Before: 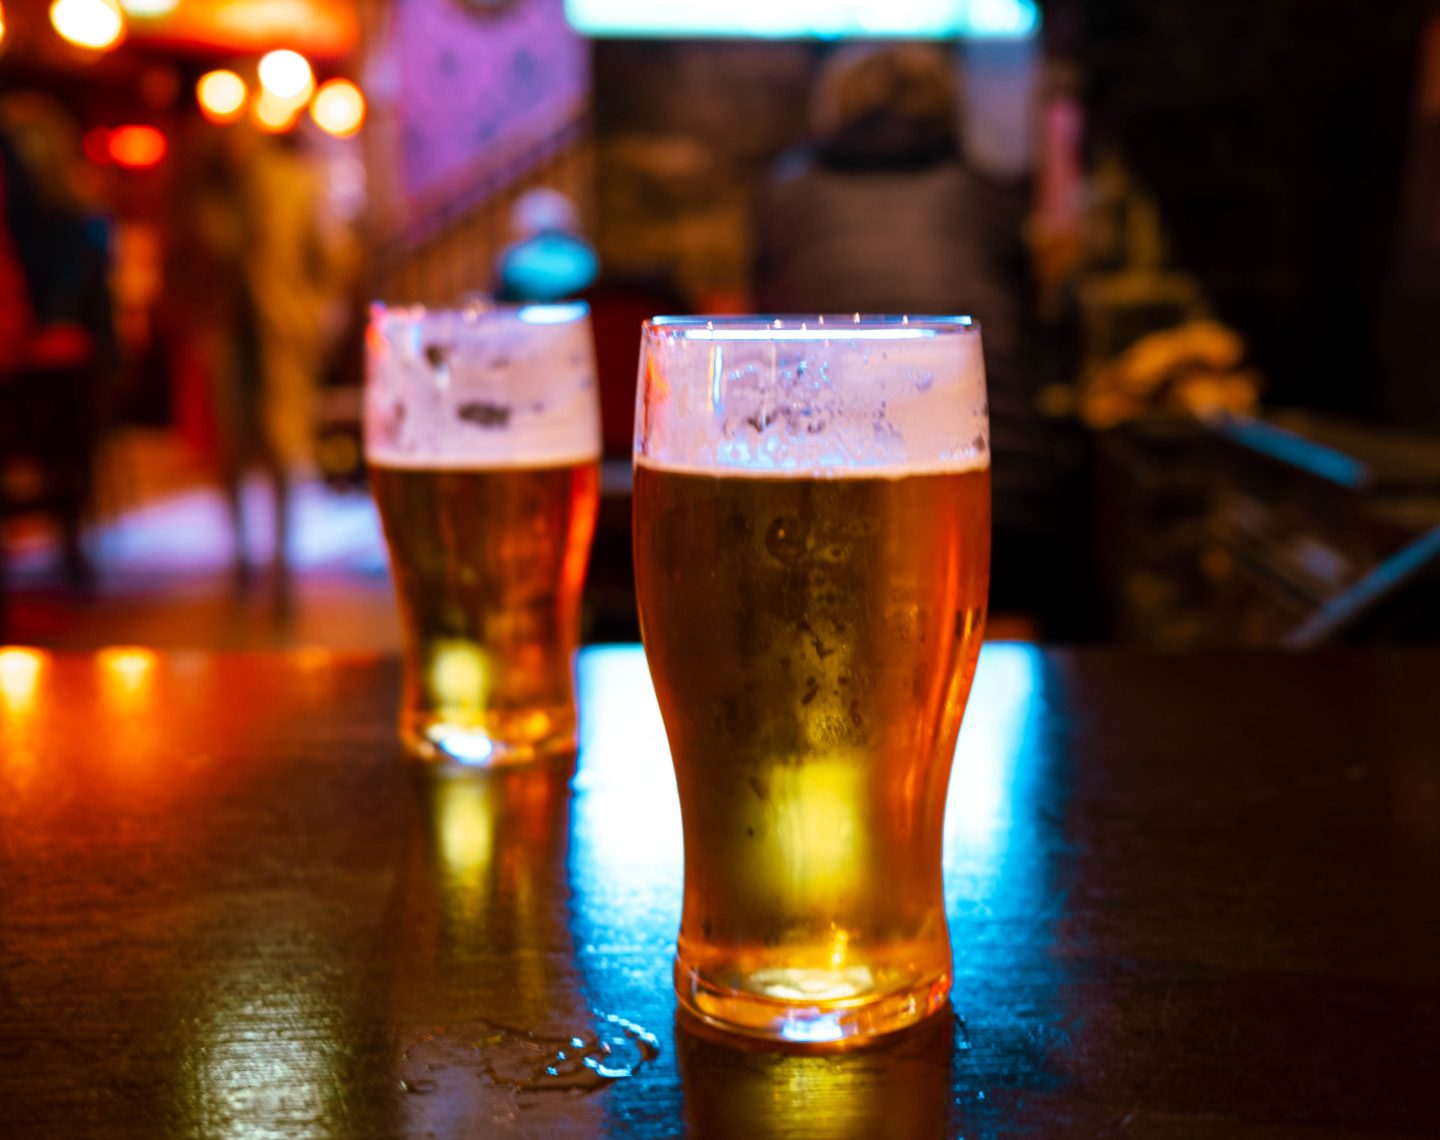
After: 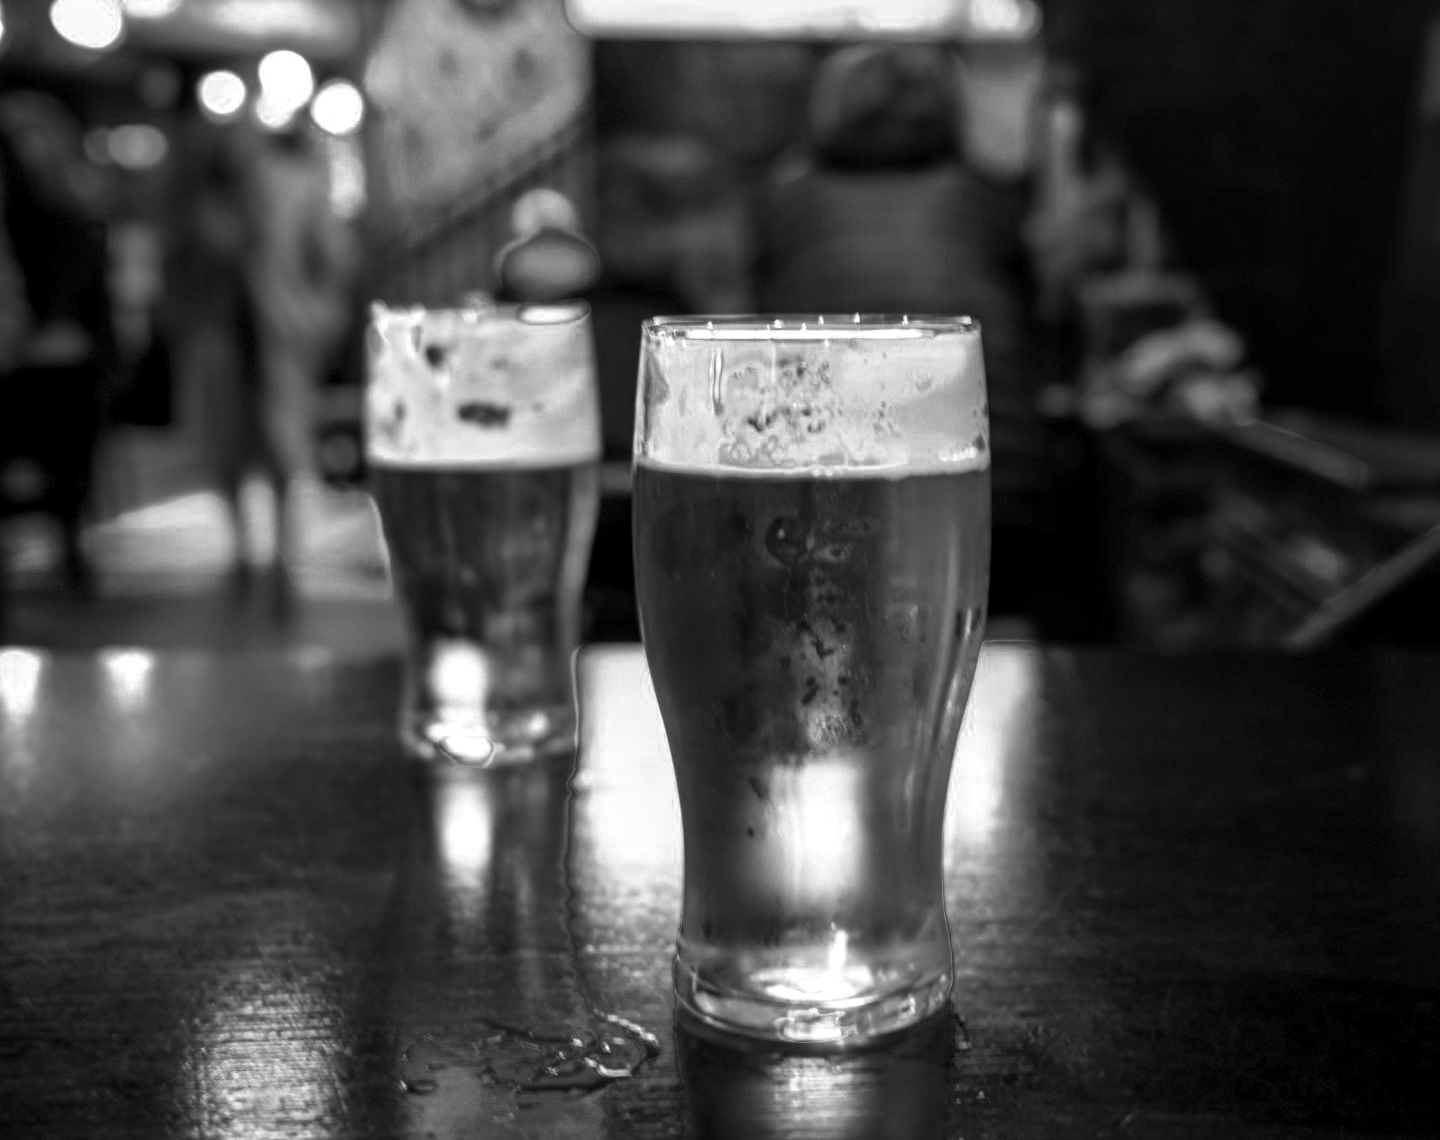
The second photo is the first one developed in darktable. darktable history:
local contrast: detail 130%
color balance rgb: linear chroma grading › global chroma 15%, perceptual saturation grading › global saturation 30%
color zones: curves: ch0 [(0.002, 0.593) (0.143, 0.417) (0.285, 0.541) (0.455, 0.289) (0.608, 0.327) (0.727, 0.283) (0.869, 0.571) (1, 0.603)]; ch1 [(0, 0) (0.143, 0) (0.286, 0) (0.429, 0) (0.571, 0) (0.714, 0) (0.857, 0)]
